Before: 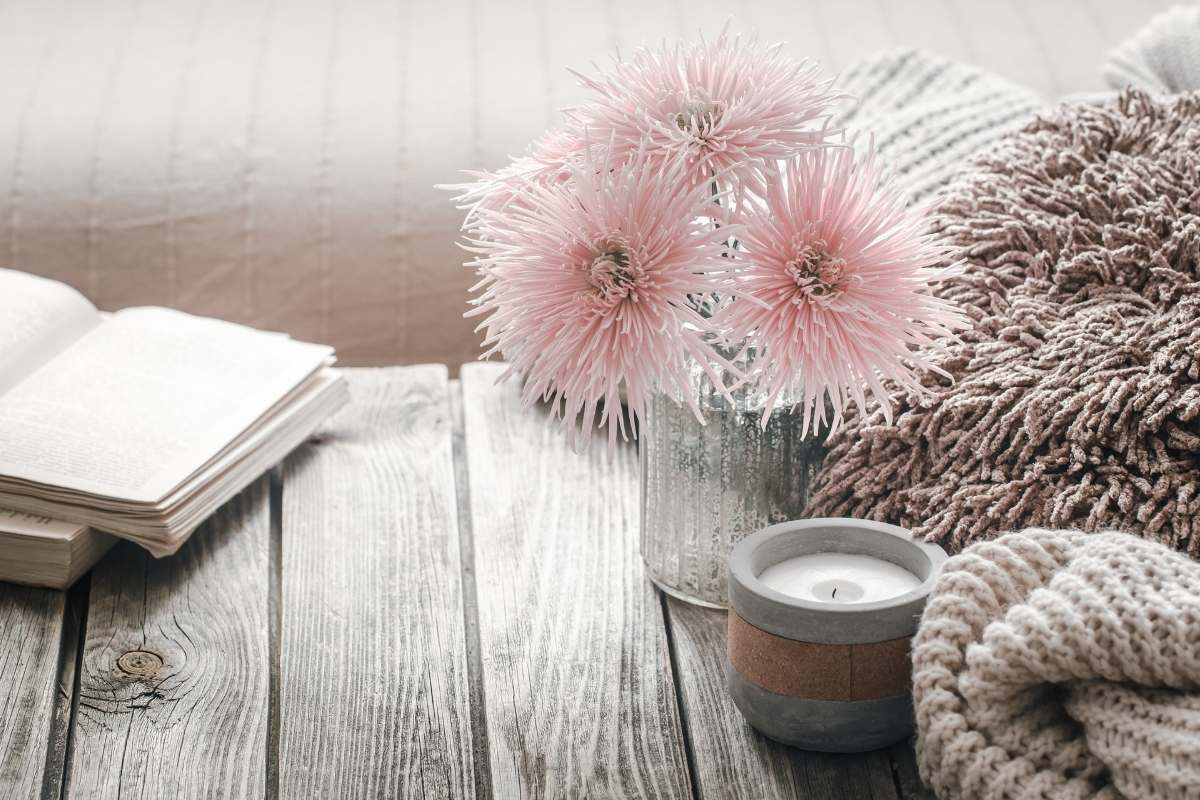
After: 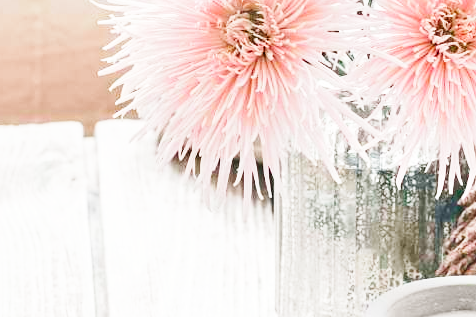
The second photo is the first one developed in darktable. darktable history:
sharpen: amount 0.205
color balance rgb: shadows lift › chroma 0.748%, shadows lift › hue 110.39°, linear chroma grading › global chroma 15.416%, perceptual saturation grading › global saturation 20%, perceptual saturation grading › highlights -25.43%, perceptual saturation grading › shadows 24.23%, global vibrance 20%
base curve: curves: ch0 [(0, 0) (0.018, 0.026) (0.143, 0.37) (0.33, 0.731) (0.458, 0.853) (0.735, 0.965) (0.905, 0.986) (1, 1)], preserve colors none
crop: left 30.424%, top 30.3%, right 29.839%, bottom 29.962%
